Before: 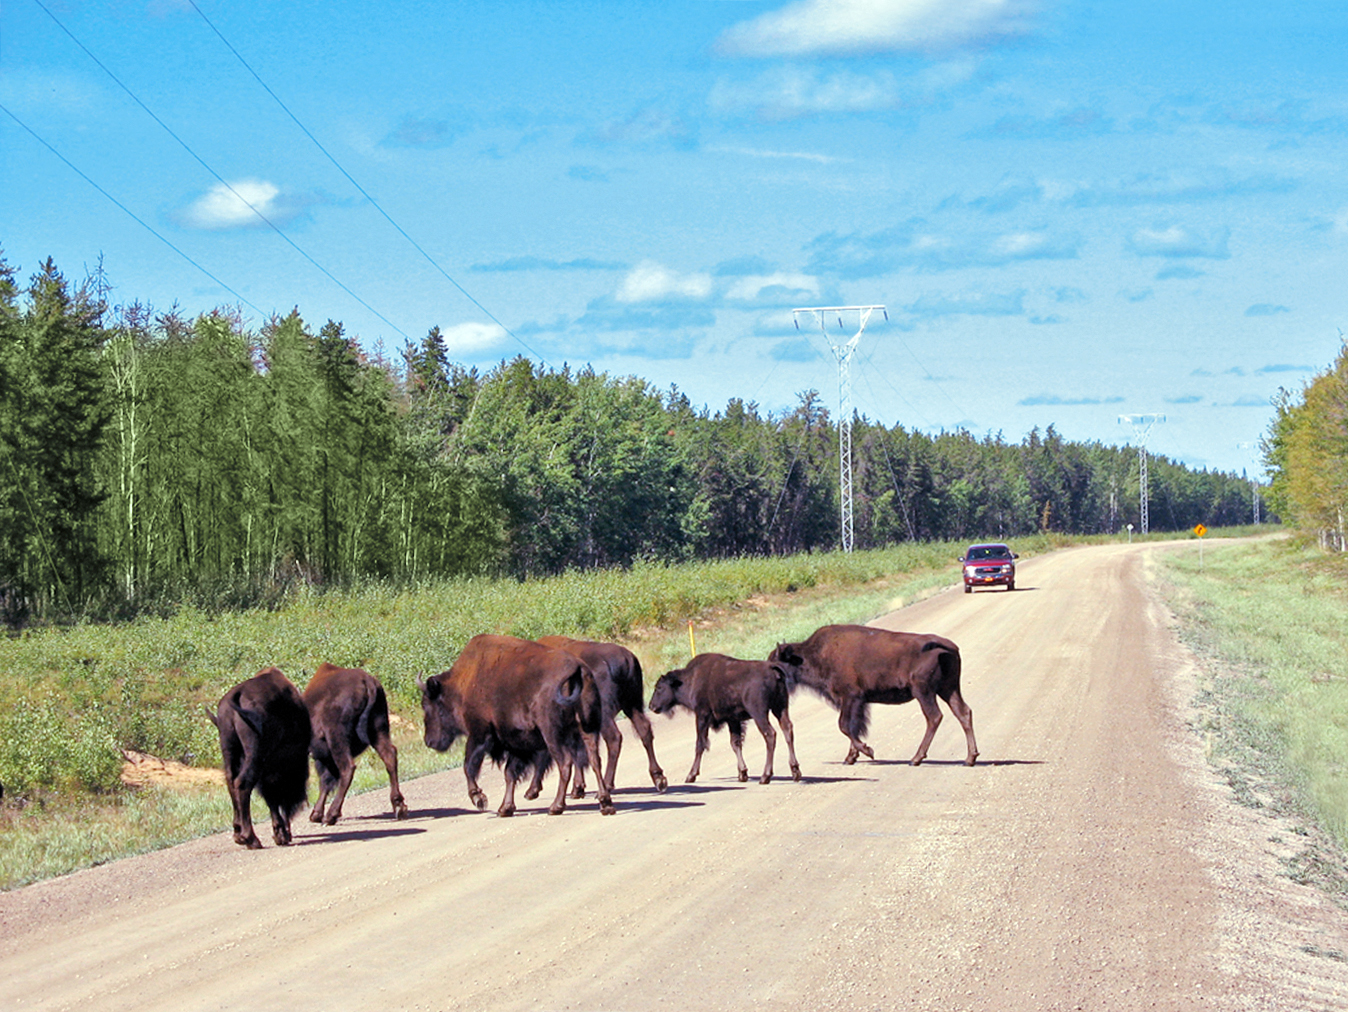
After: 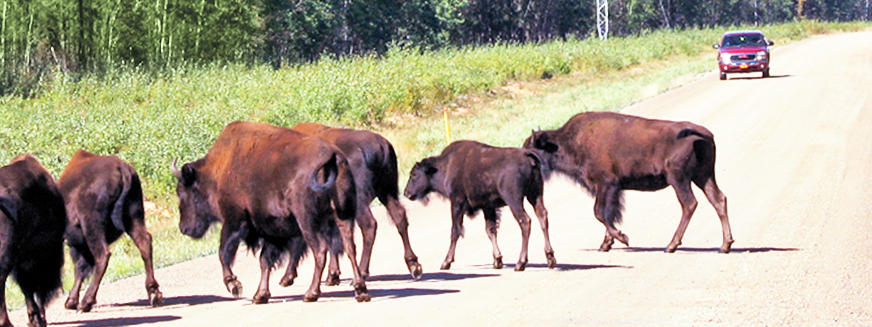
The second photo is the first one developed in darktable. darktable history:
base curve: curves: ch0 [(0, 0) (0.557, 0.834) (1, 1)], preserve colors none
crop: left 18.193%, top 50.699%, right 17.093%, bottom 16.918%
